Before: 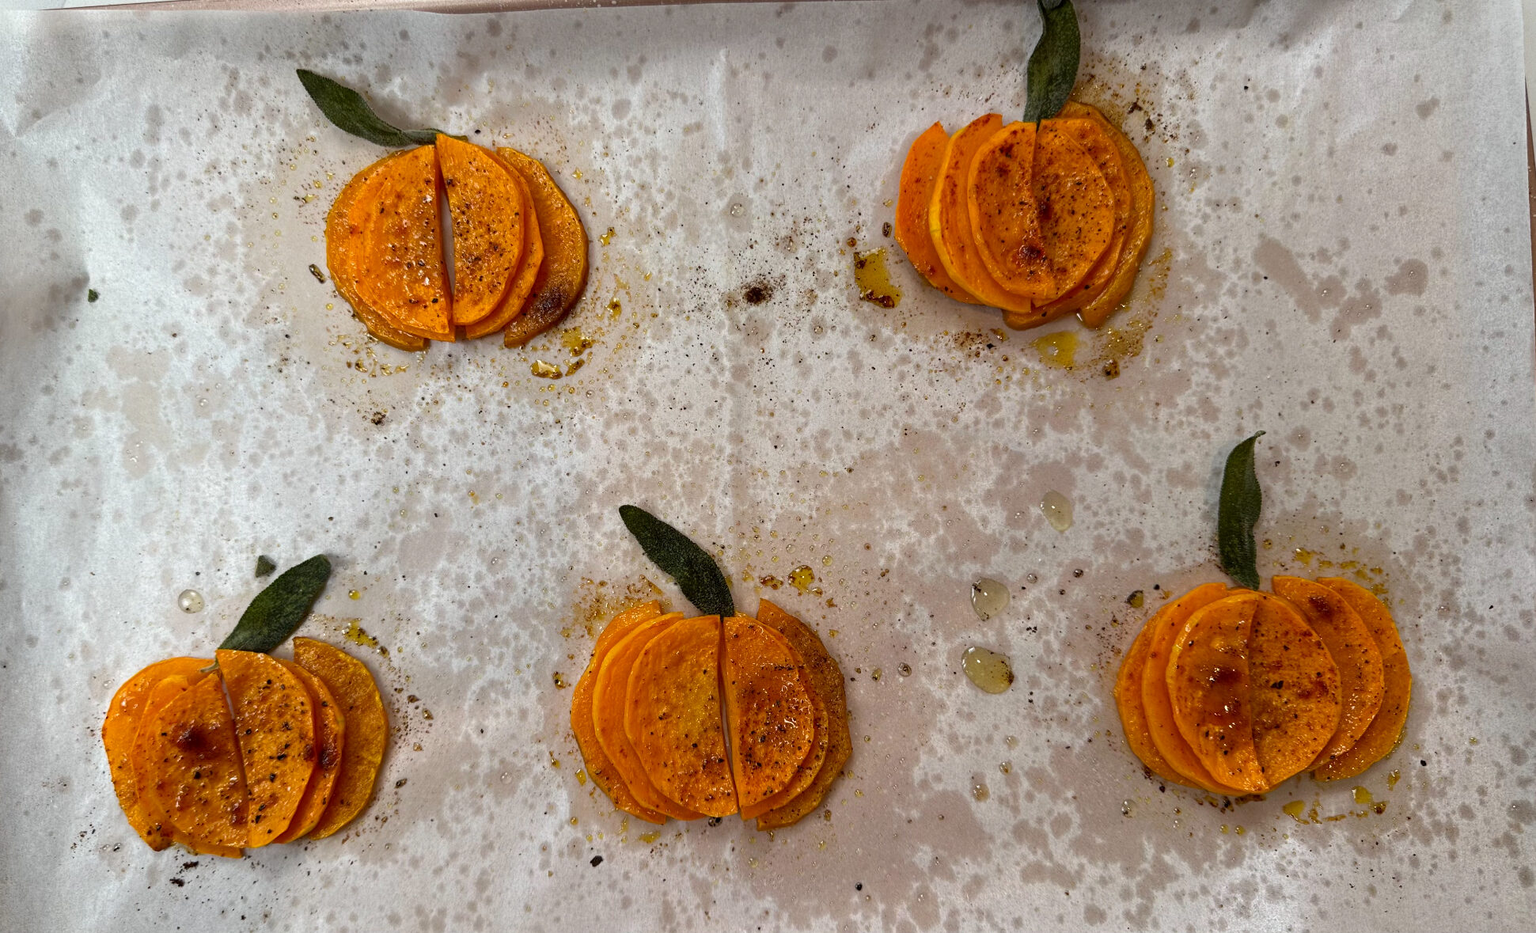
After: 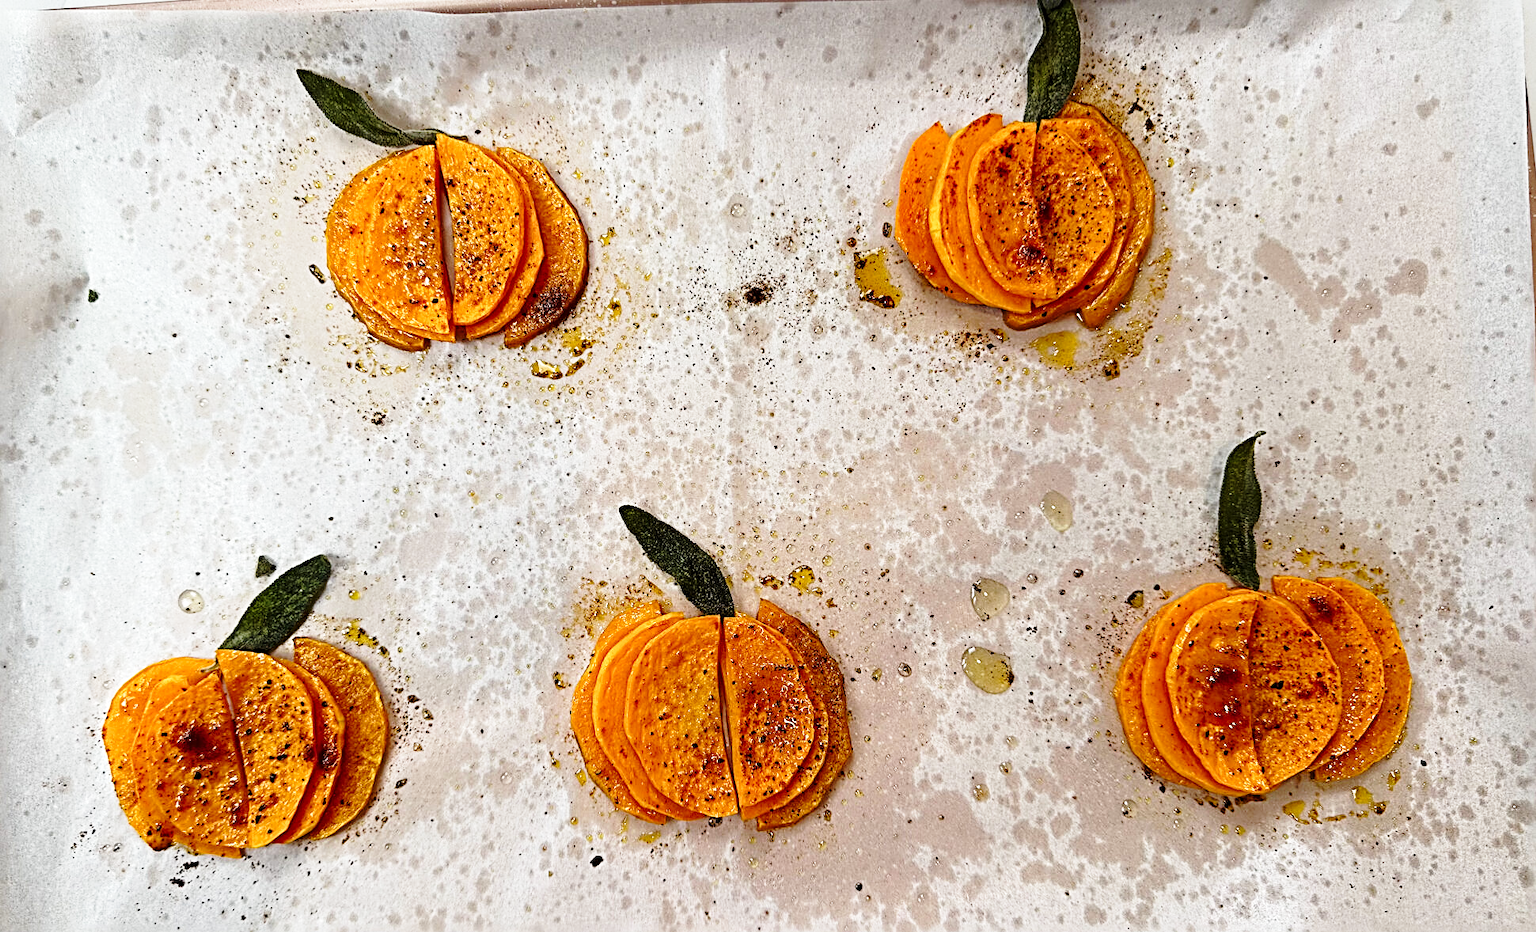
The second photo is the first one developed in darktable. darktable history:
color balance rgb: linear chroma grading › global chroma 1.5%, linear chroma grading › mid-tones -1%, perceptual saturation grading › global saturation -3%, perceptual saturation grading › shadows -2%
sharpen: radius 3.69, amount 0.928
base curve: curves: ch0 [(0, 0) (0.028, 0.03) (0.121, 0.232) (0.46, 0.748) (0.859, 0.968) (1, 1)], preserve colors none
